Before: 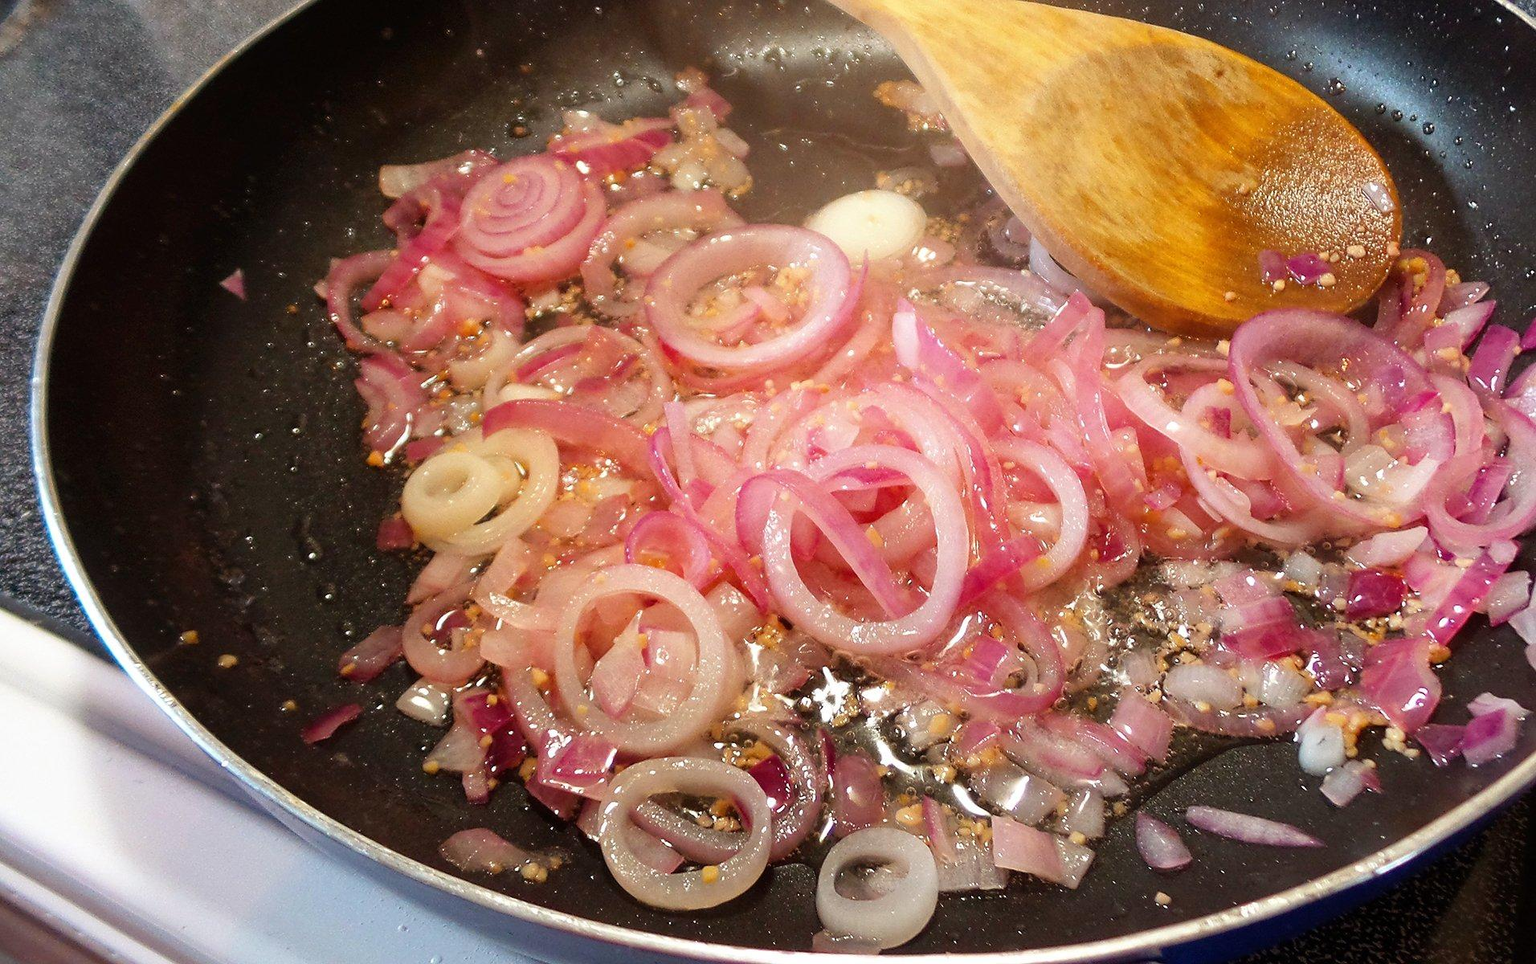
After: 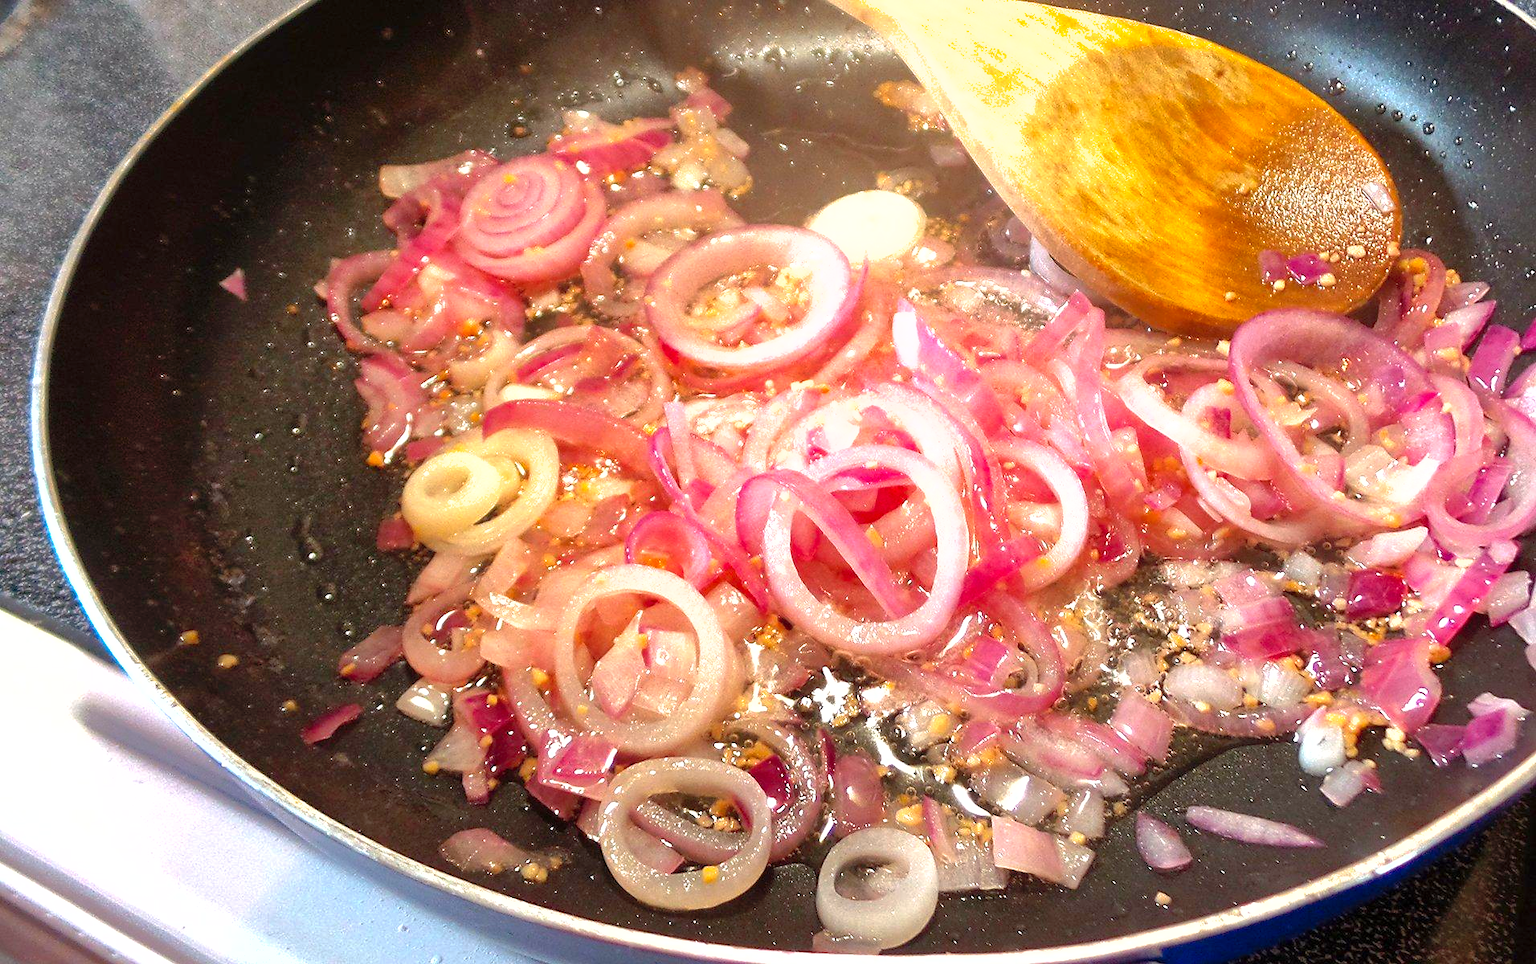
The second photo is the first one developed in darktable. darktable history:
levels: mode automatic, white 90.71%
shadows and highlights: on, module defaults
